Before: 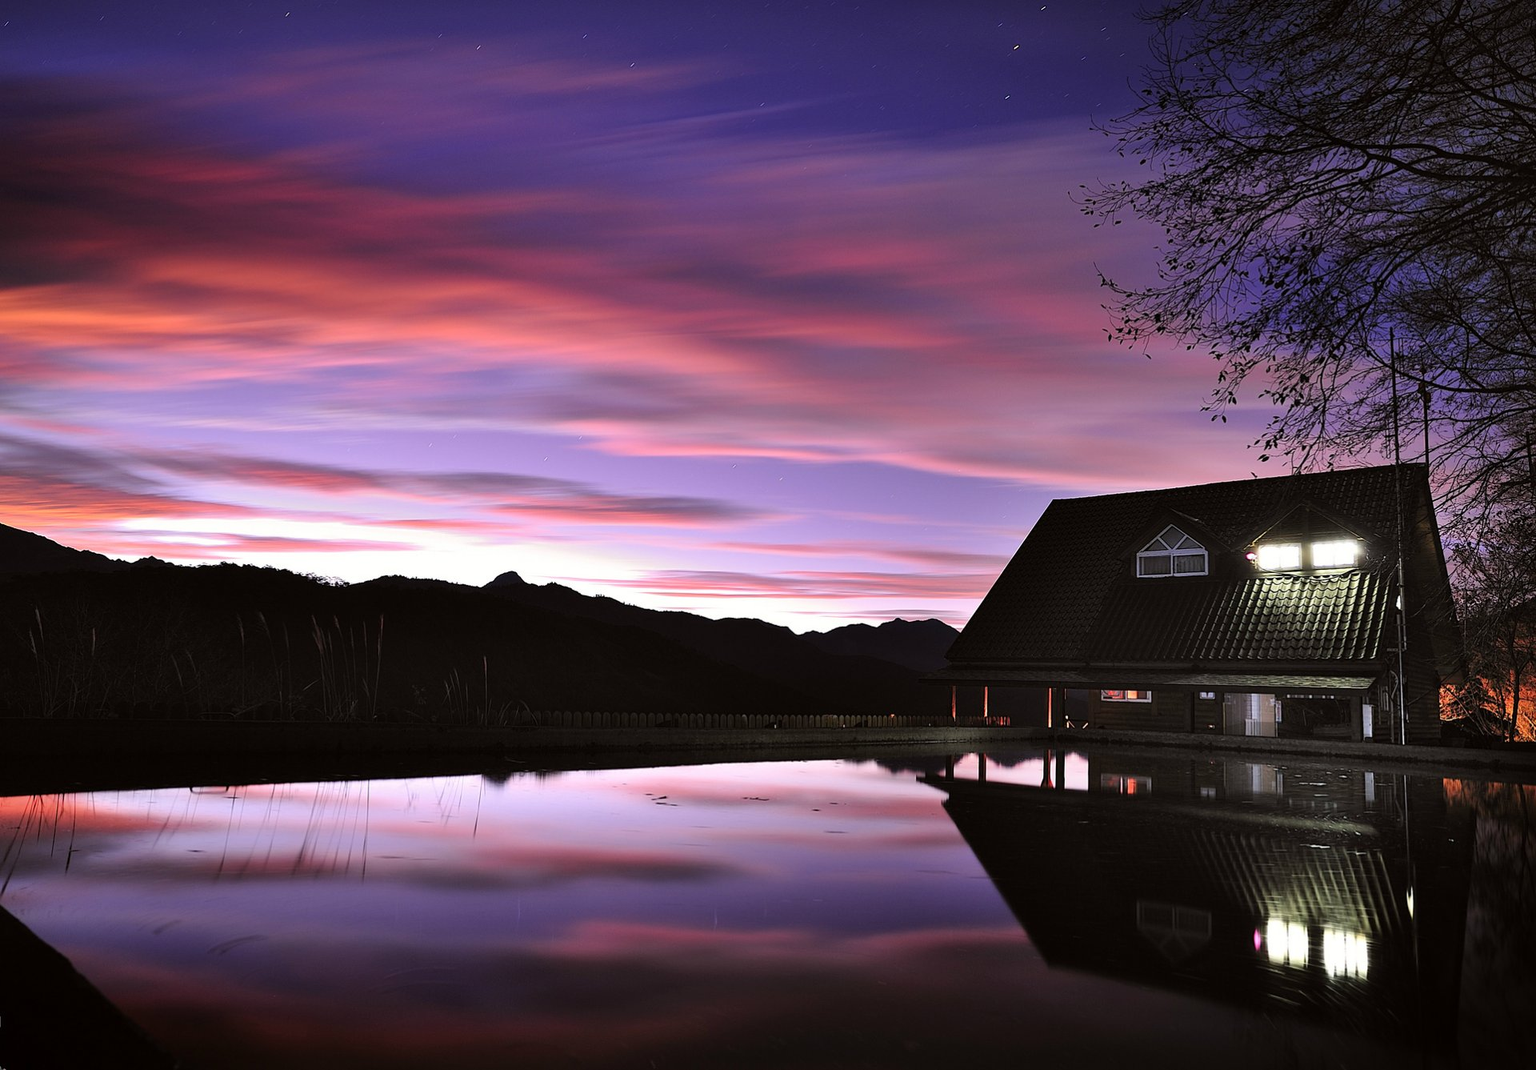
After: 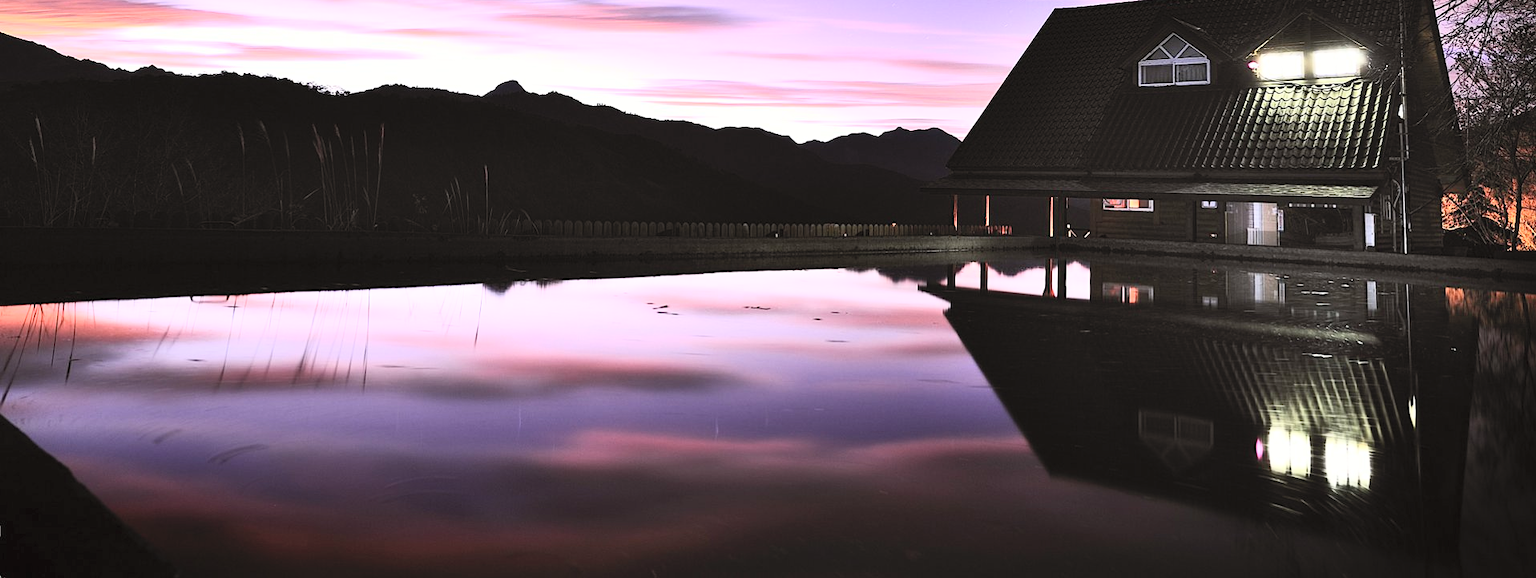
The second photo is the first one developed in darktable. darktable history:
crop and rotate: top 45.961%, right 0.118%
contrast brightness saturation: contrast 0.395, brightness 0.532
